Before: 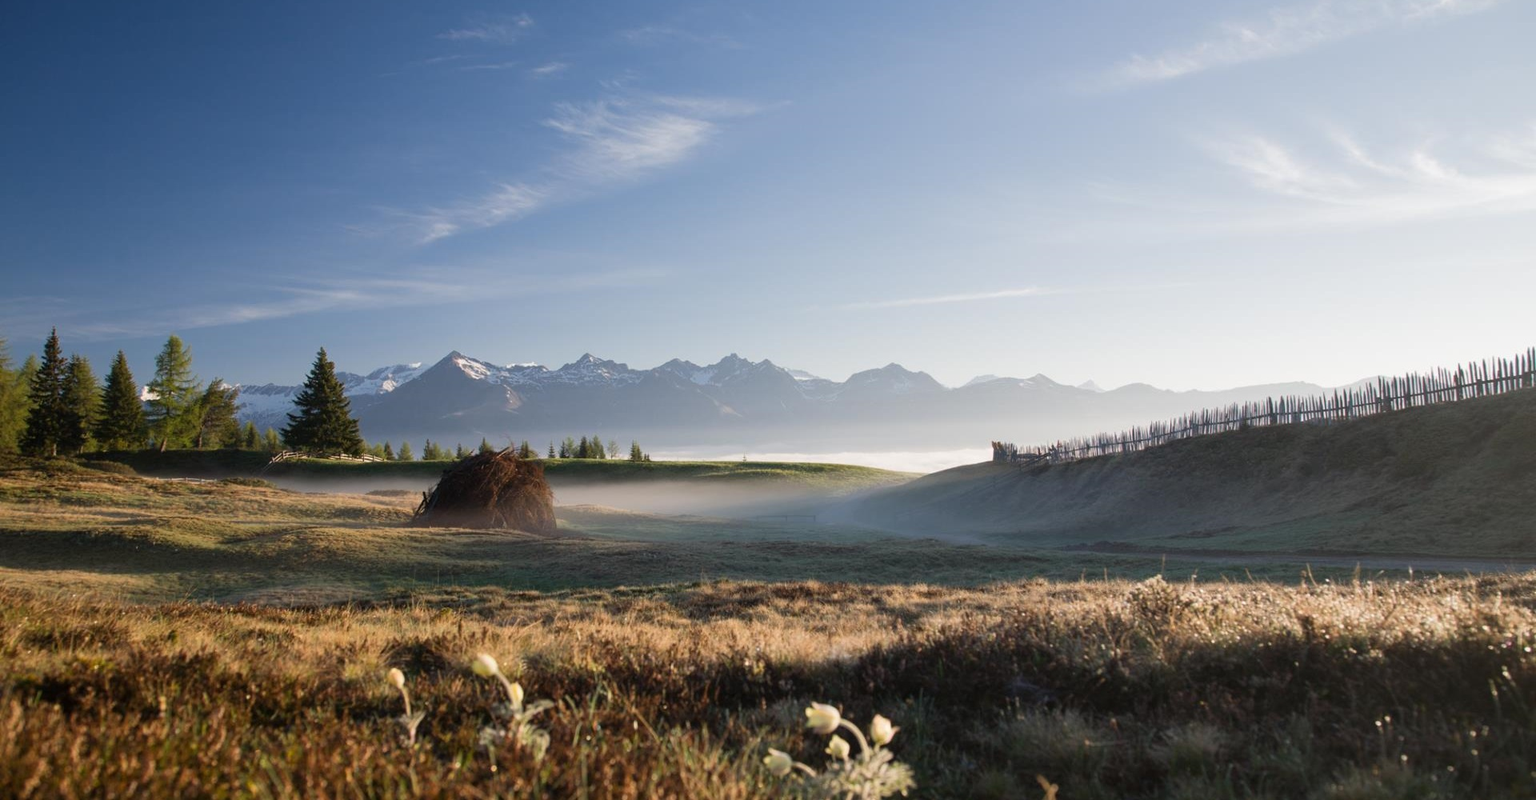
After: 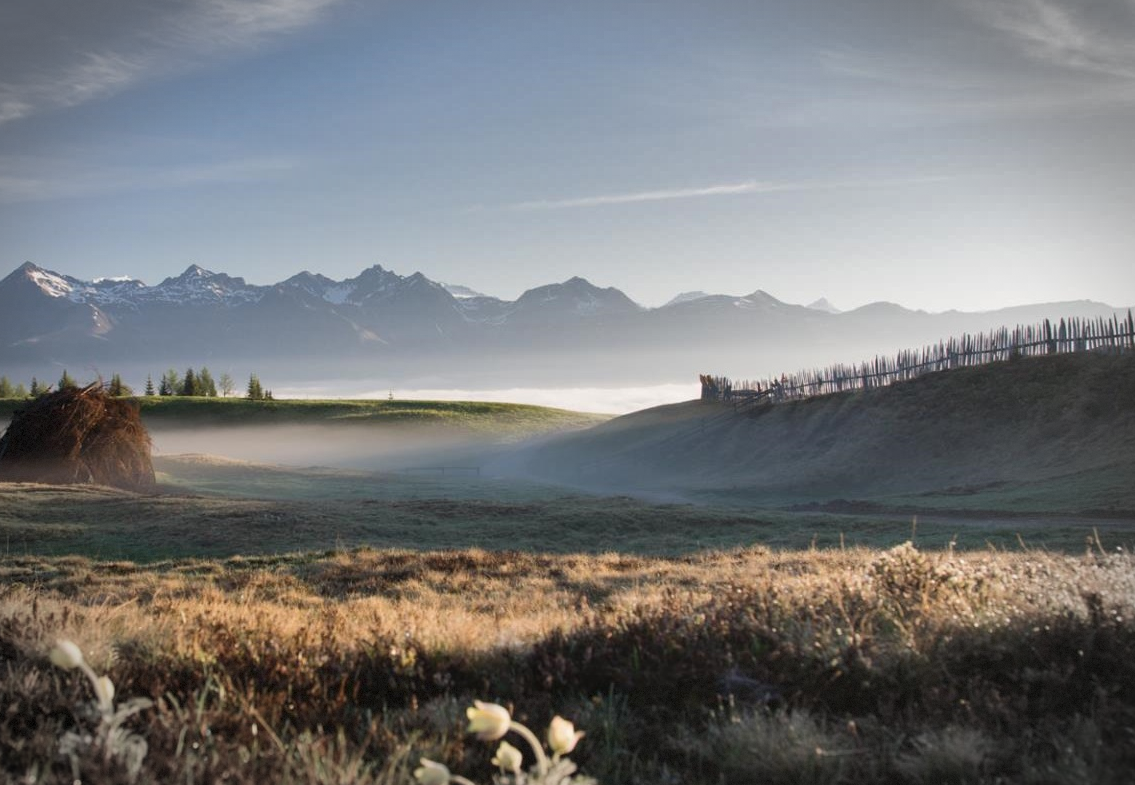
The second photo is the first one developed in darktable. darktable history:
vignetting: brightness -0.445, saturation -0.687, center (-0.032, -0.035), automatic ratio true, dithering 8-bit output
shadows and highlights: radius 103.02, shadows 50.41, highlights -65.94, soften with gaussian
crop and rotate: left 28.131%, top 17.724%, right 12.72%, bottom 3.678%
